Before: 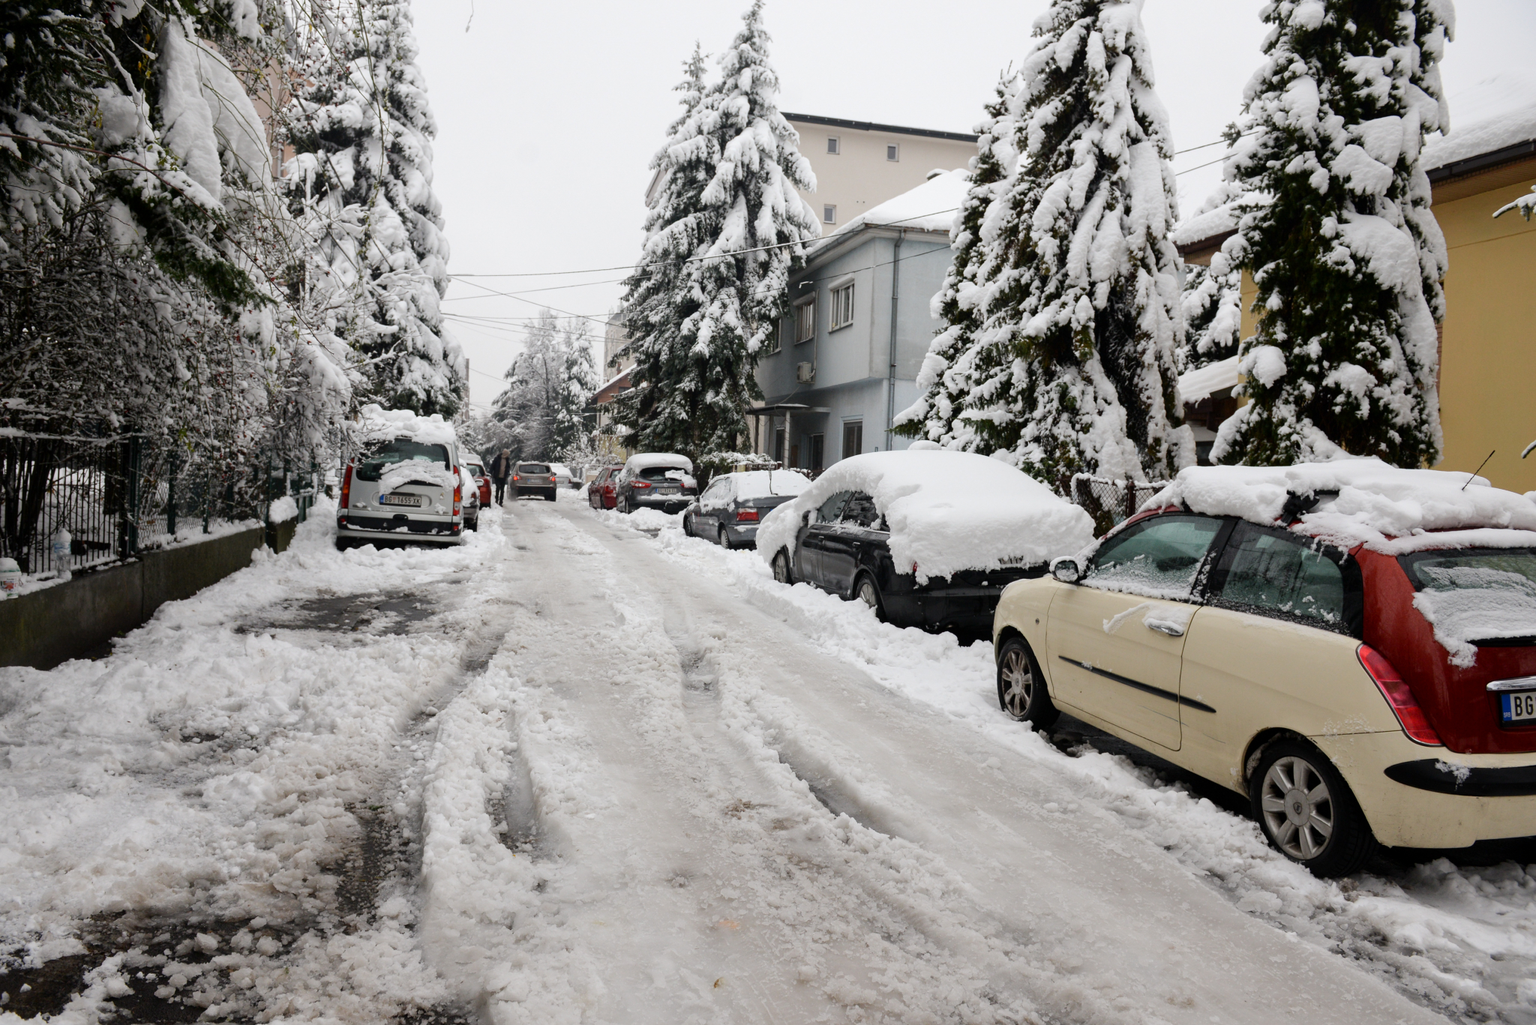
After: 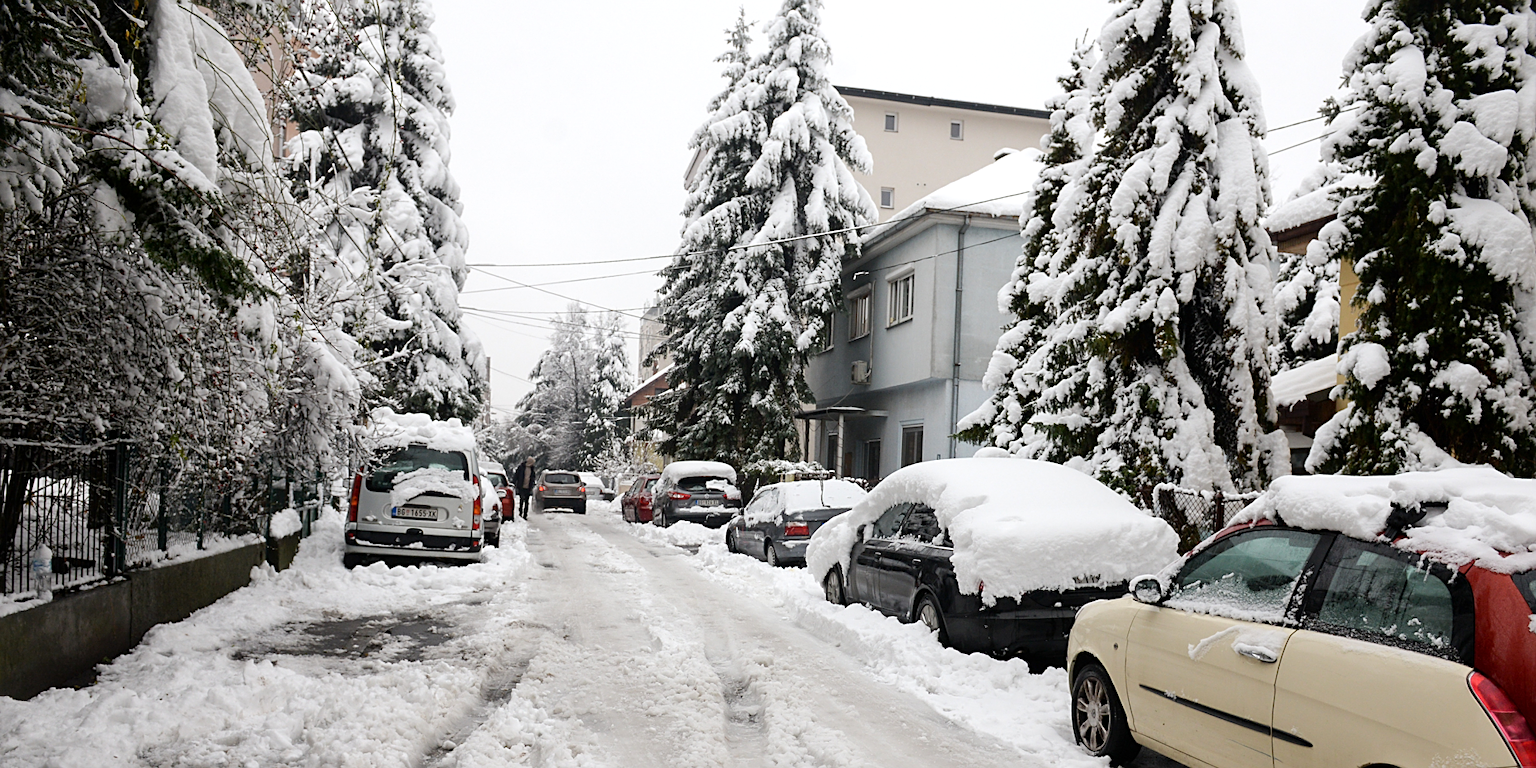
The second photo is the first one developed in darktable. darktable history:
crop: left 1.592%, top 3.422%, right 7.546%, bottom 28.451%
sharpen: on, module defaults
exposure: exposure 0.2 EV, compensate highlight preservation false
